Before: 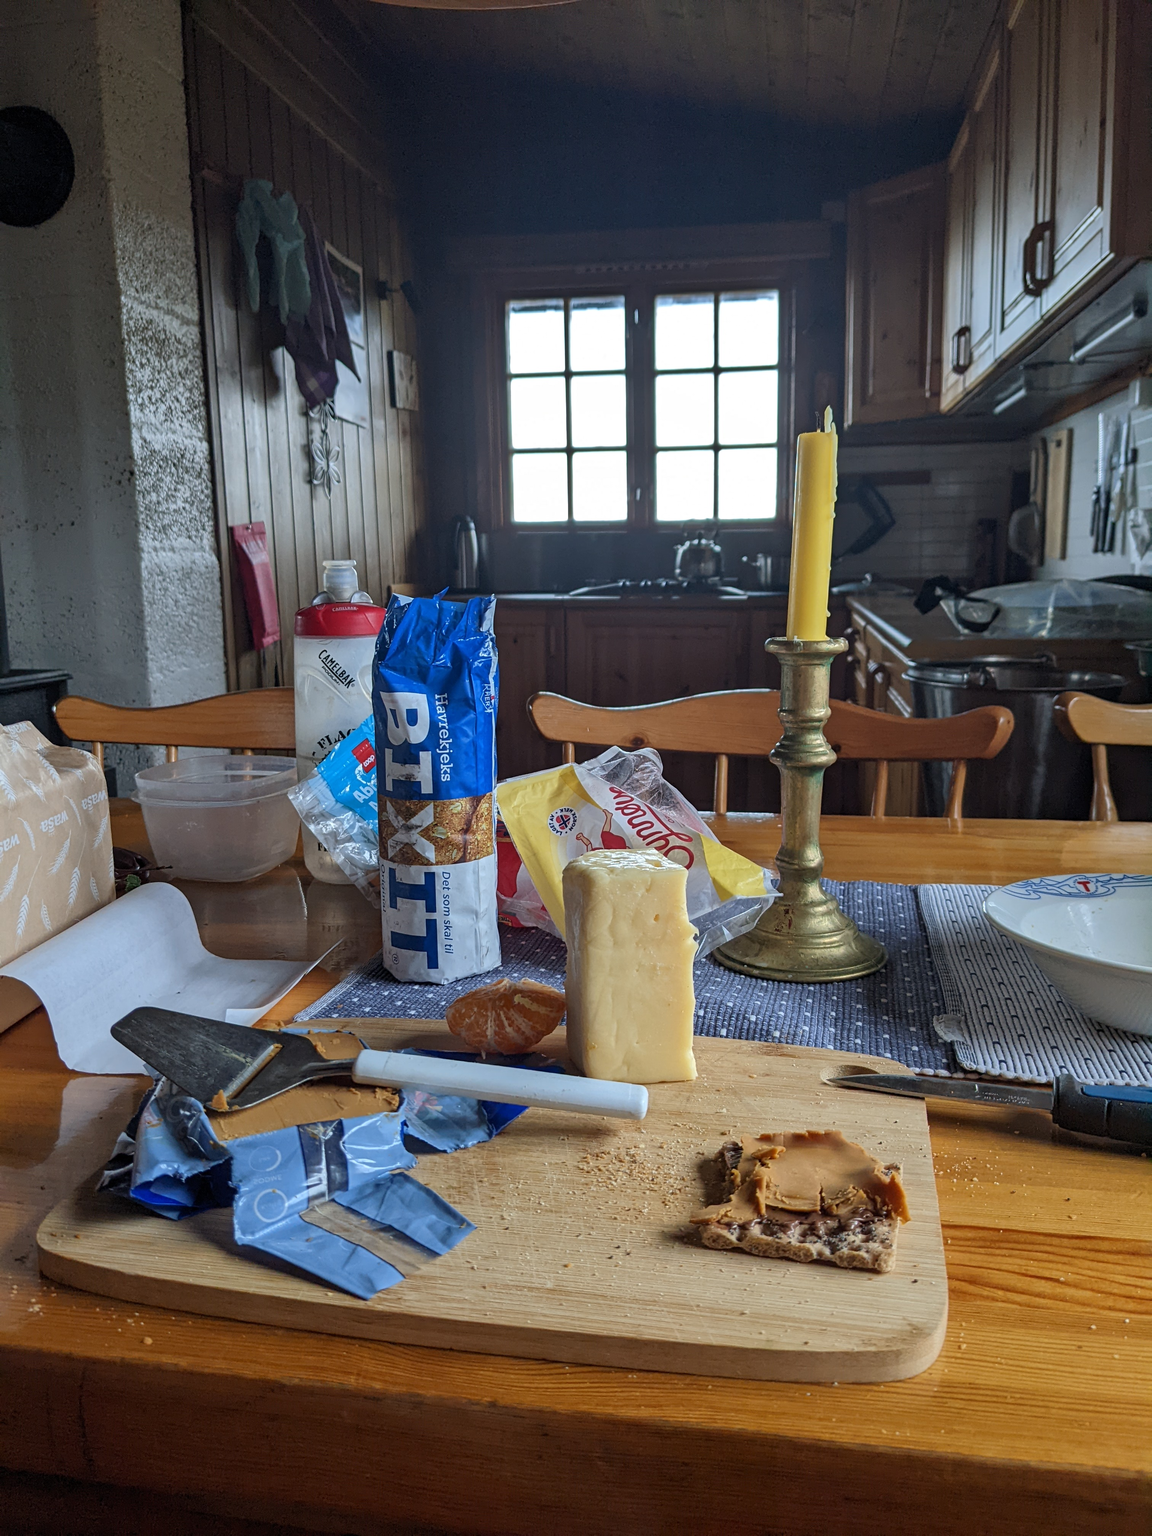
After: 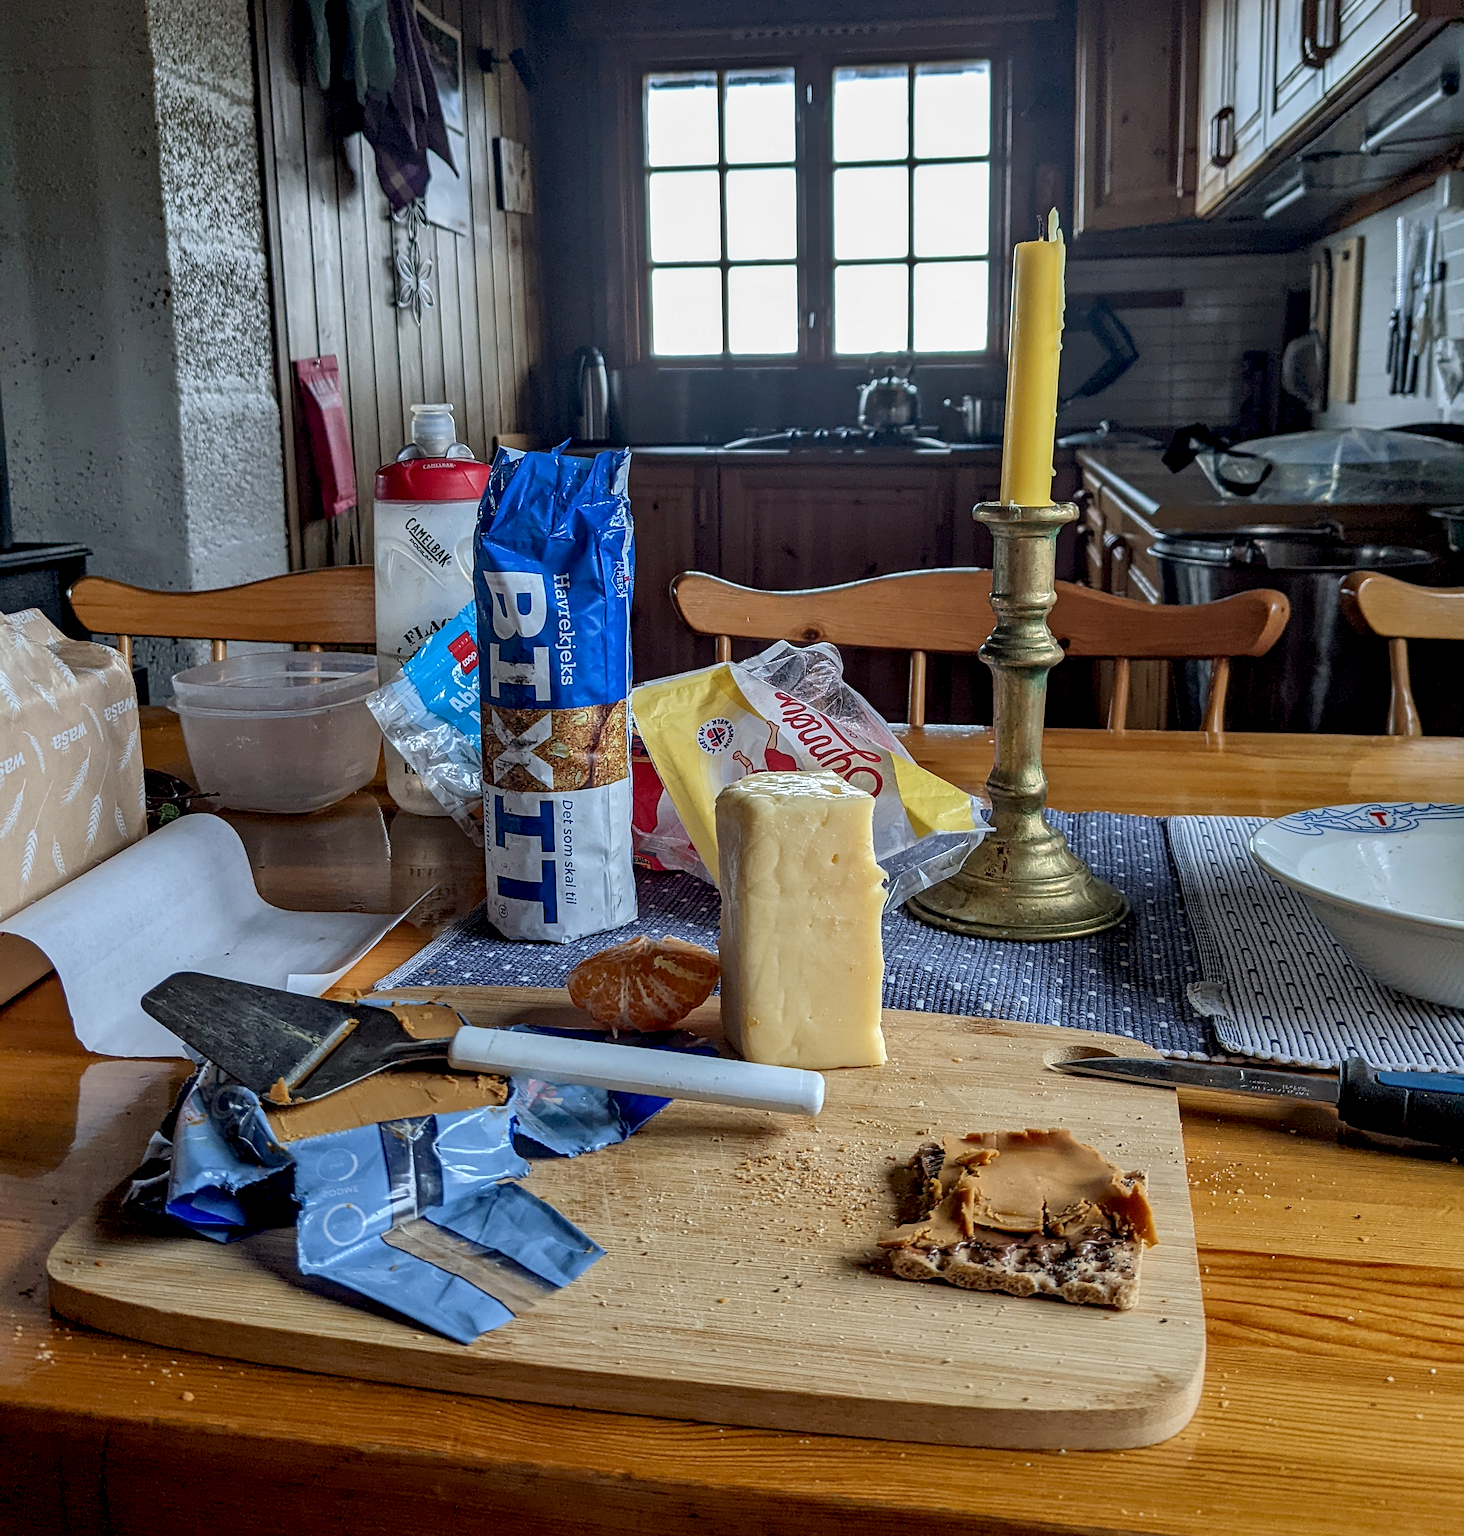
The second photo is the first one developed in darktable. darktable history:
crop and rotate: top 15.813%, bottom 5.539%
local contrast: on, module defaults
exposure: black level correction 0.009, compensate highlight preservation false
sharpen: on, module defaults
